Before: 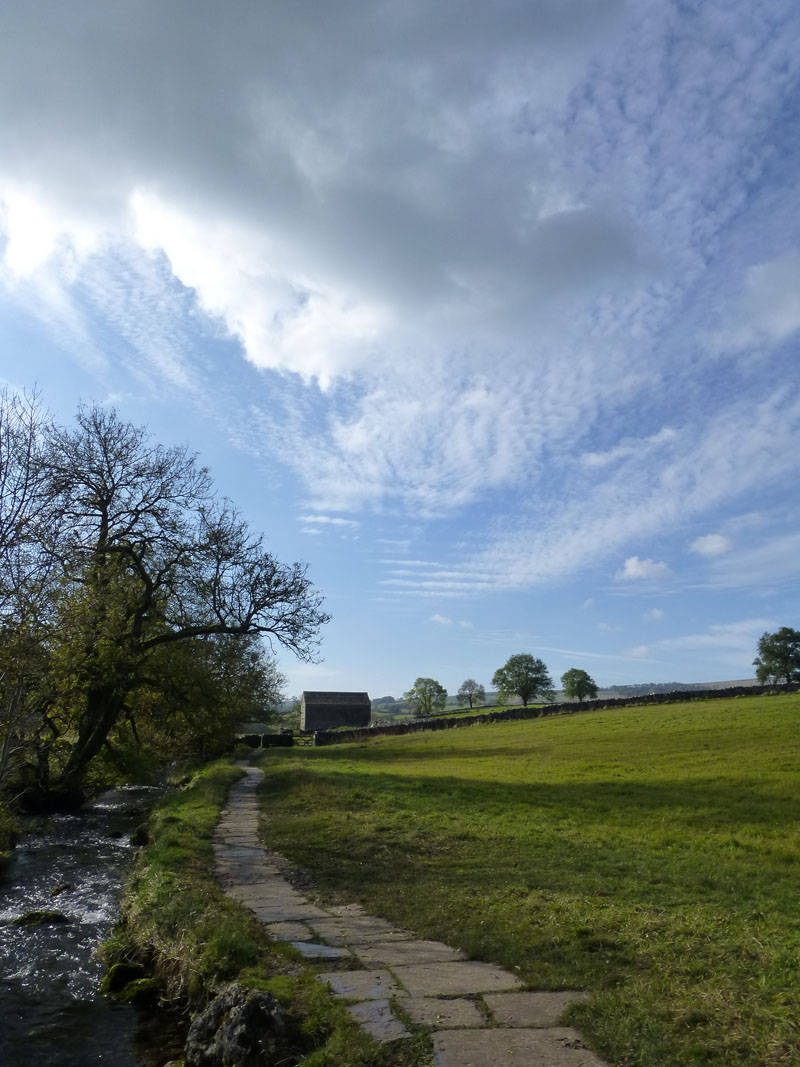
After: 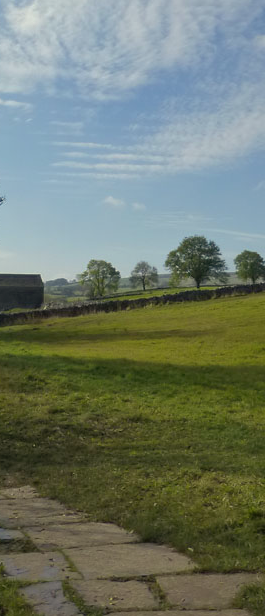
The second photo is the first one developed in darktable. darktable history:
shadows and highlights: on, module defaults
white balance: red 1.029, blue 0.92
crop: left 40.878%, top 39.176%, right 25.993%, bottom 3.081%
